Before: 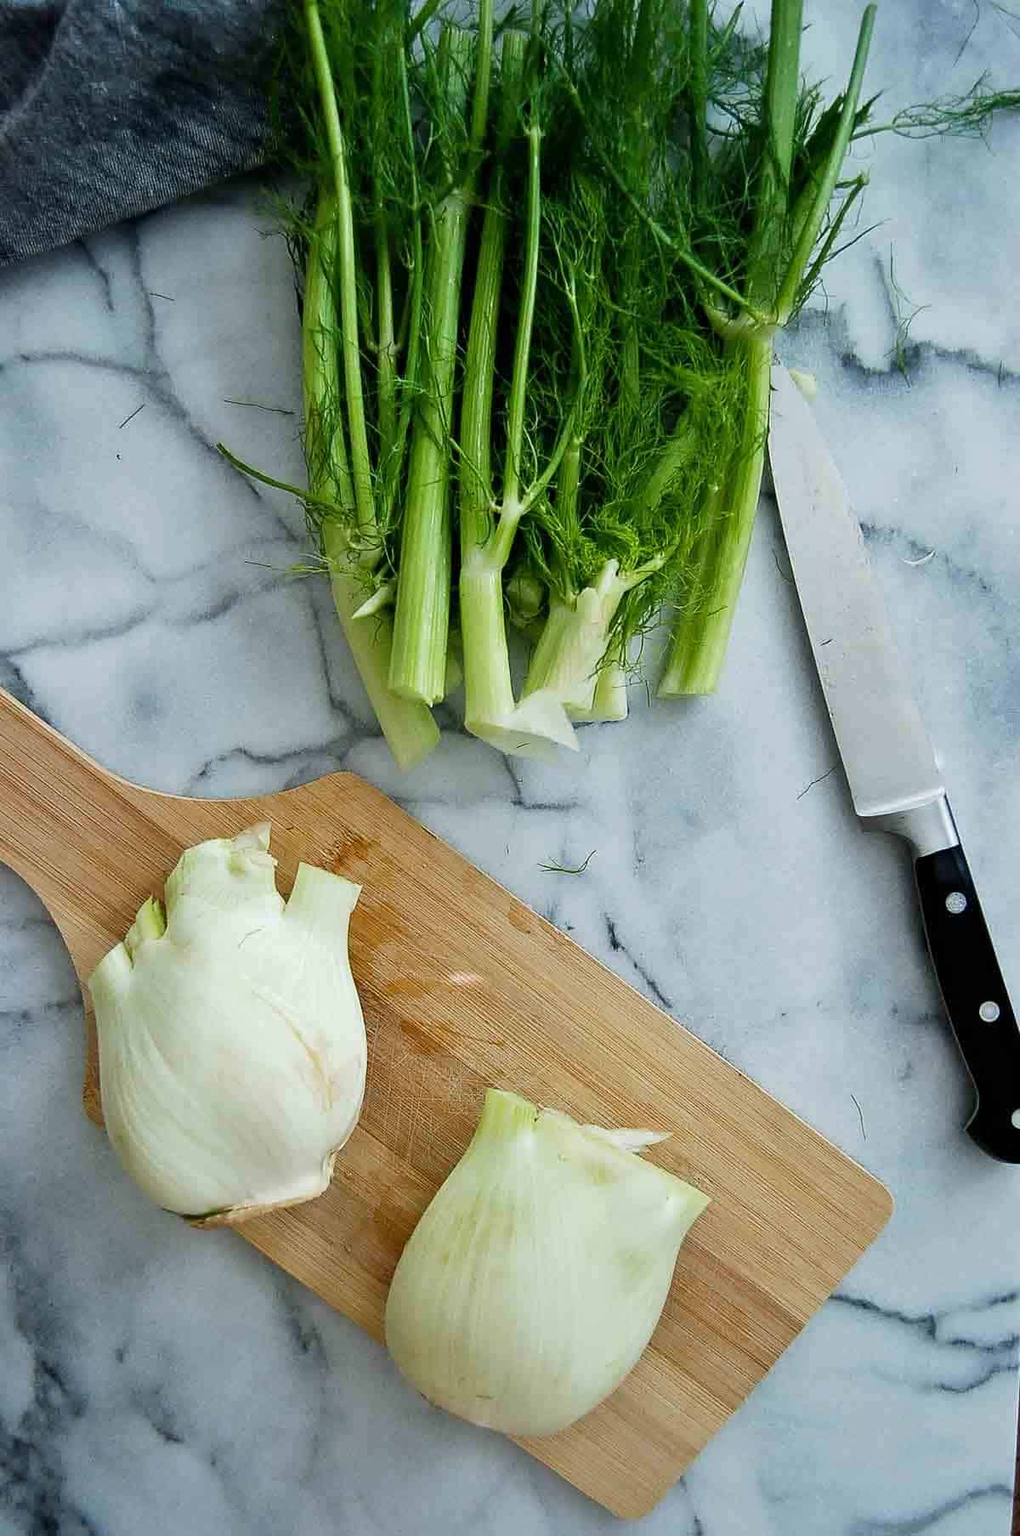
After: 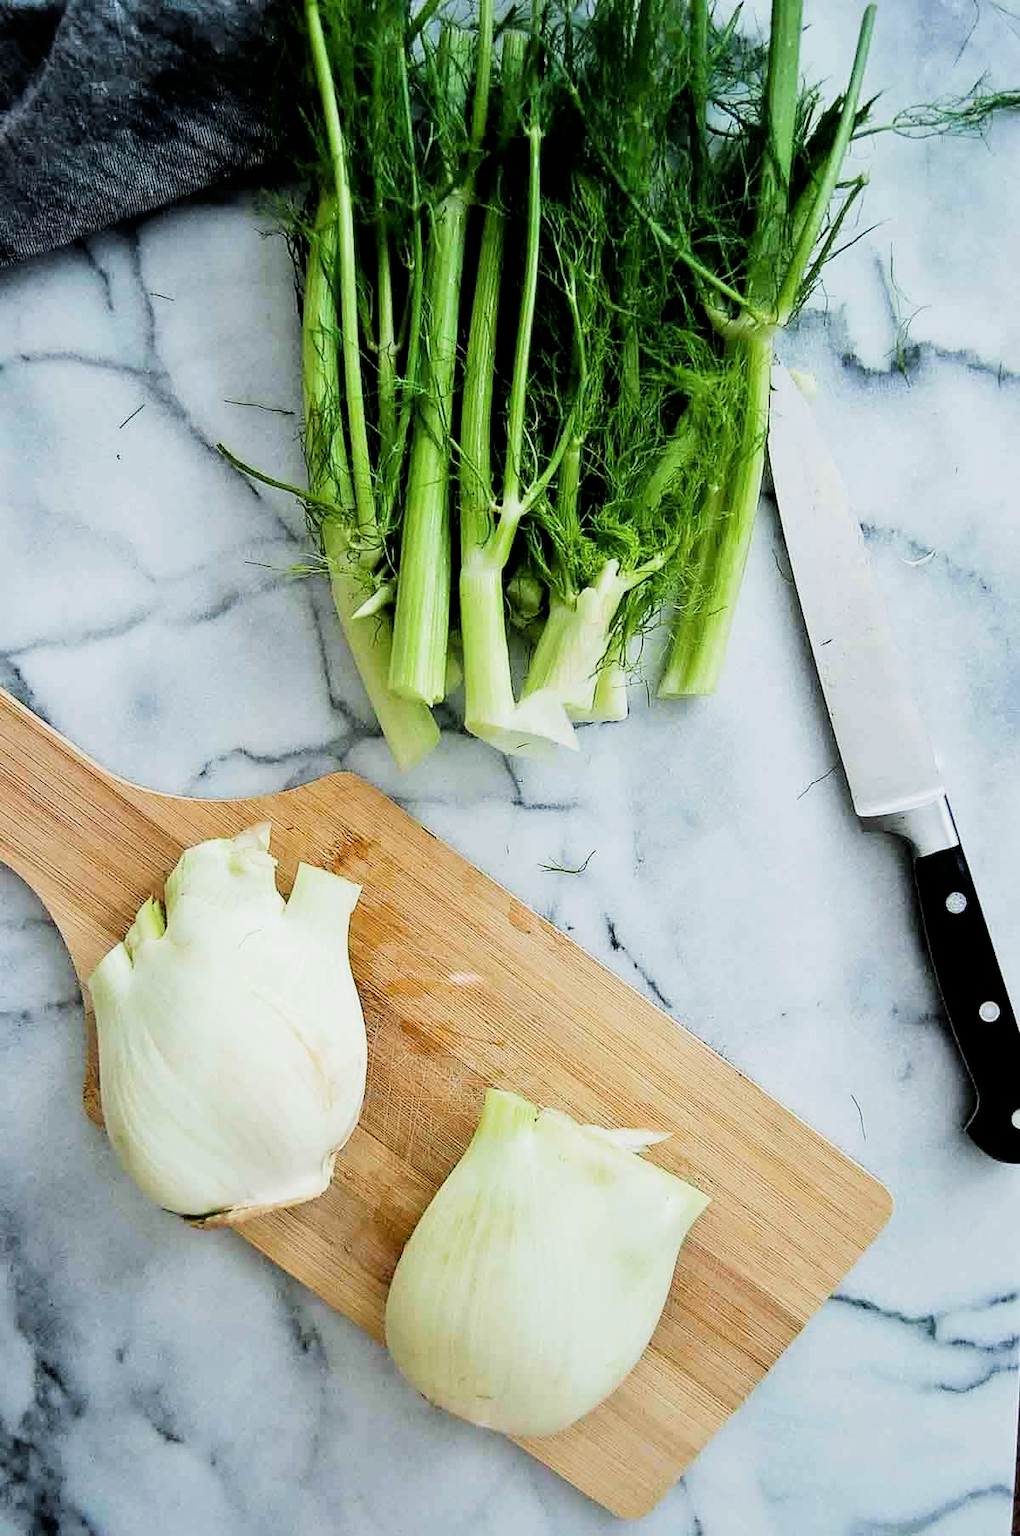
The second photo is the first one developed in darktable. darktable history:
exposure: exposure 0.6 EV, compensate highlight preservation false
filmic rgb: black relative exposure -5 EV, hardness 2.88, contrast 1.3, highlights saturation mix -30%
